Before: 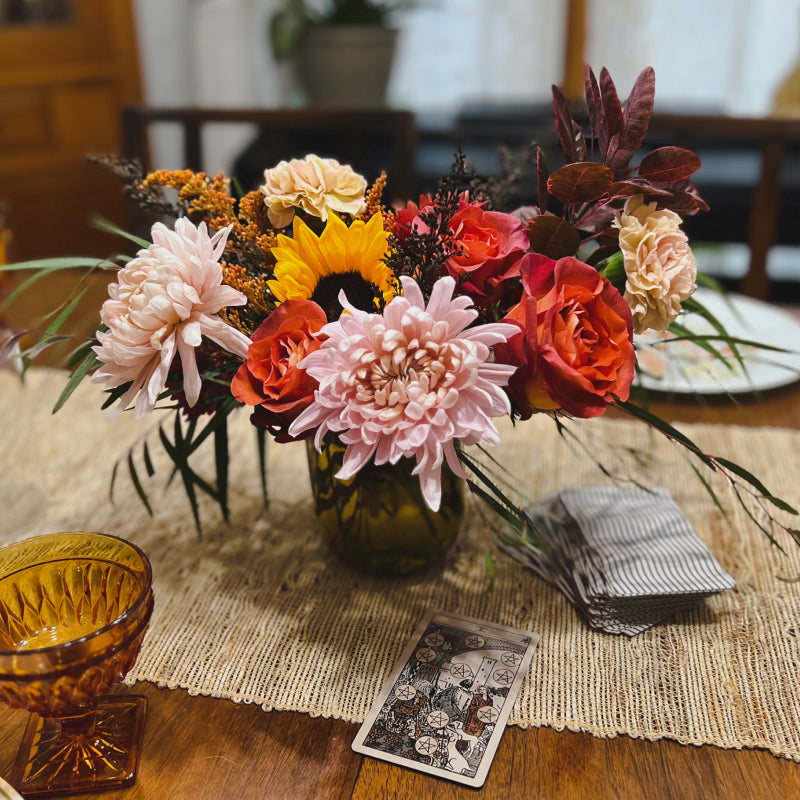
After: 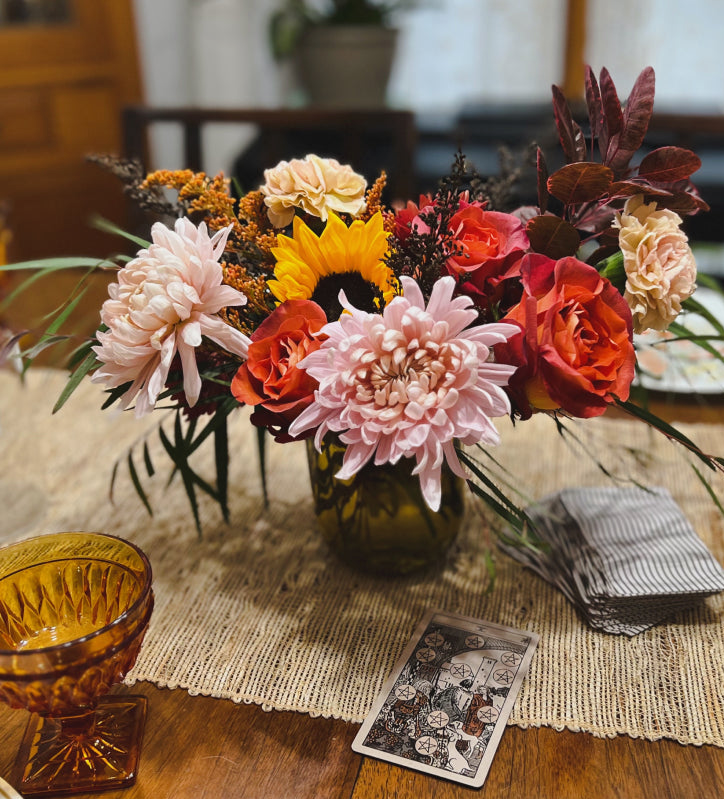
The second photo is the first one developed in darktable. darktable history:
crop: right 9.483%, bottom 0.047%
shadows and highlights: soften with gaussian
